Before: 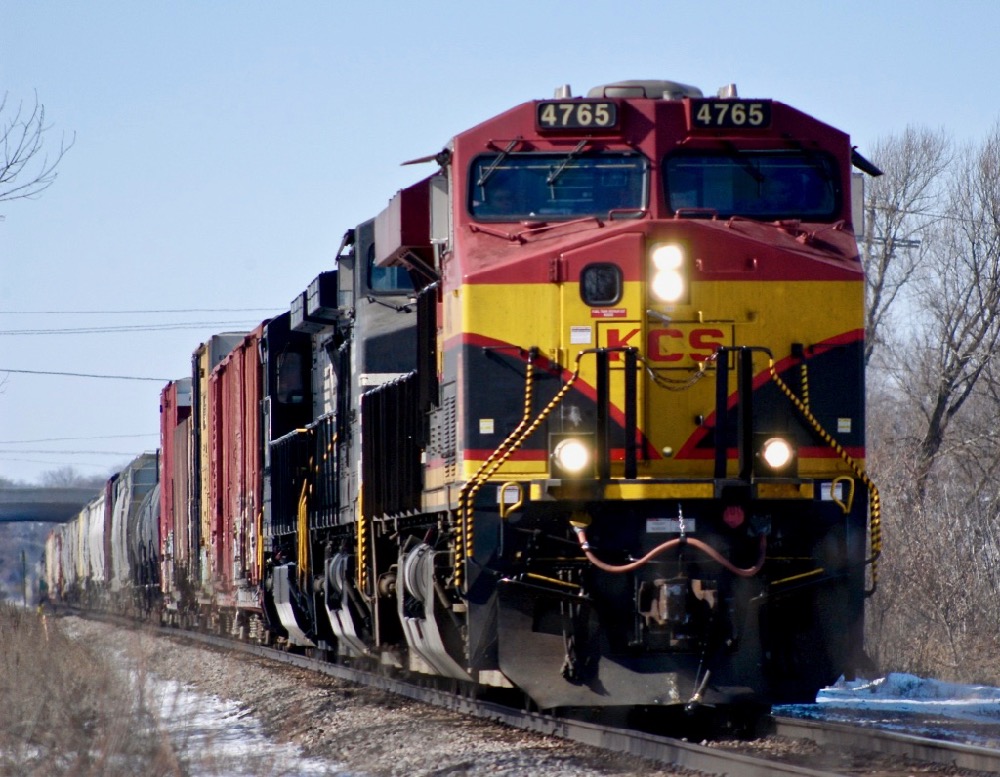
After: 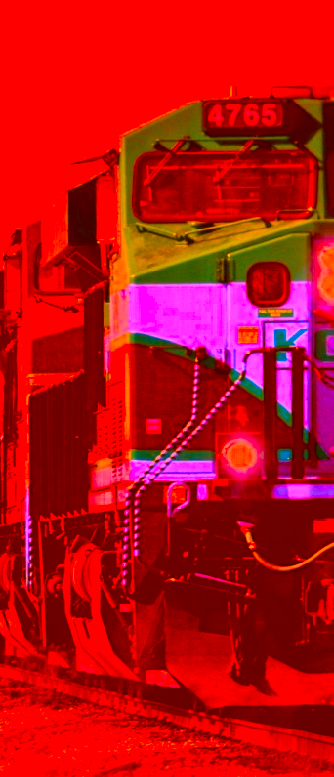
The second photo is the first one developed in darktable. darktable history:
color correction: highlights a* -39.59, highlights b* -39.62, shadows a* -39.89, shadows b* -39.31, saturation -2.97
local contrast: on, module defaults
crop: left 33.314%, right 33.254%
